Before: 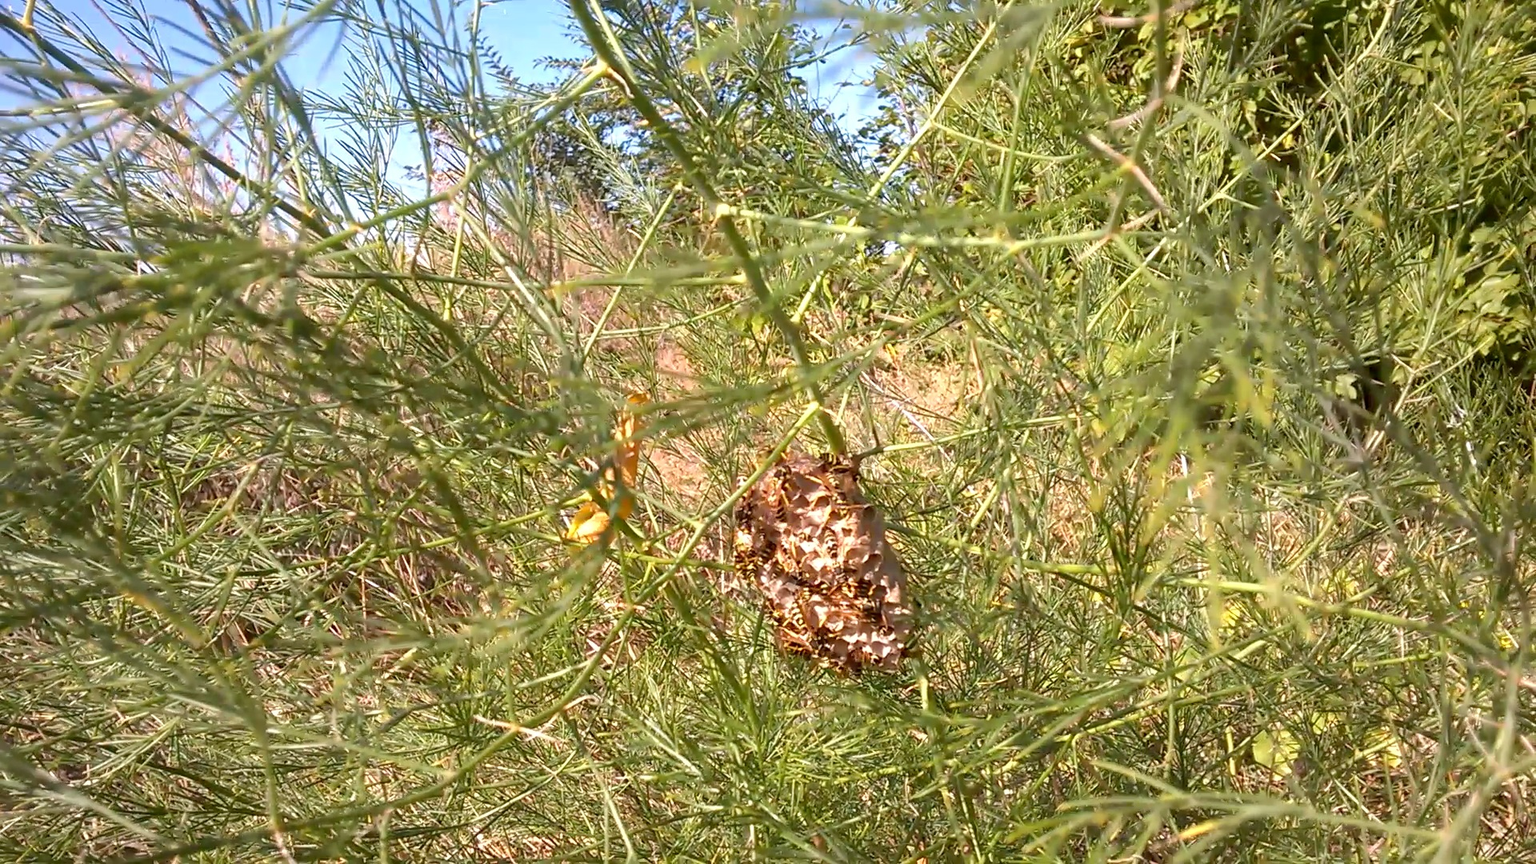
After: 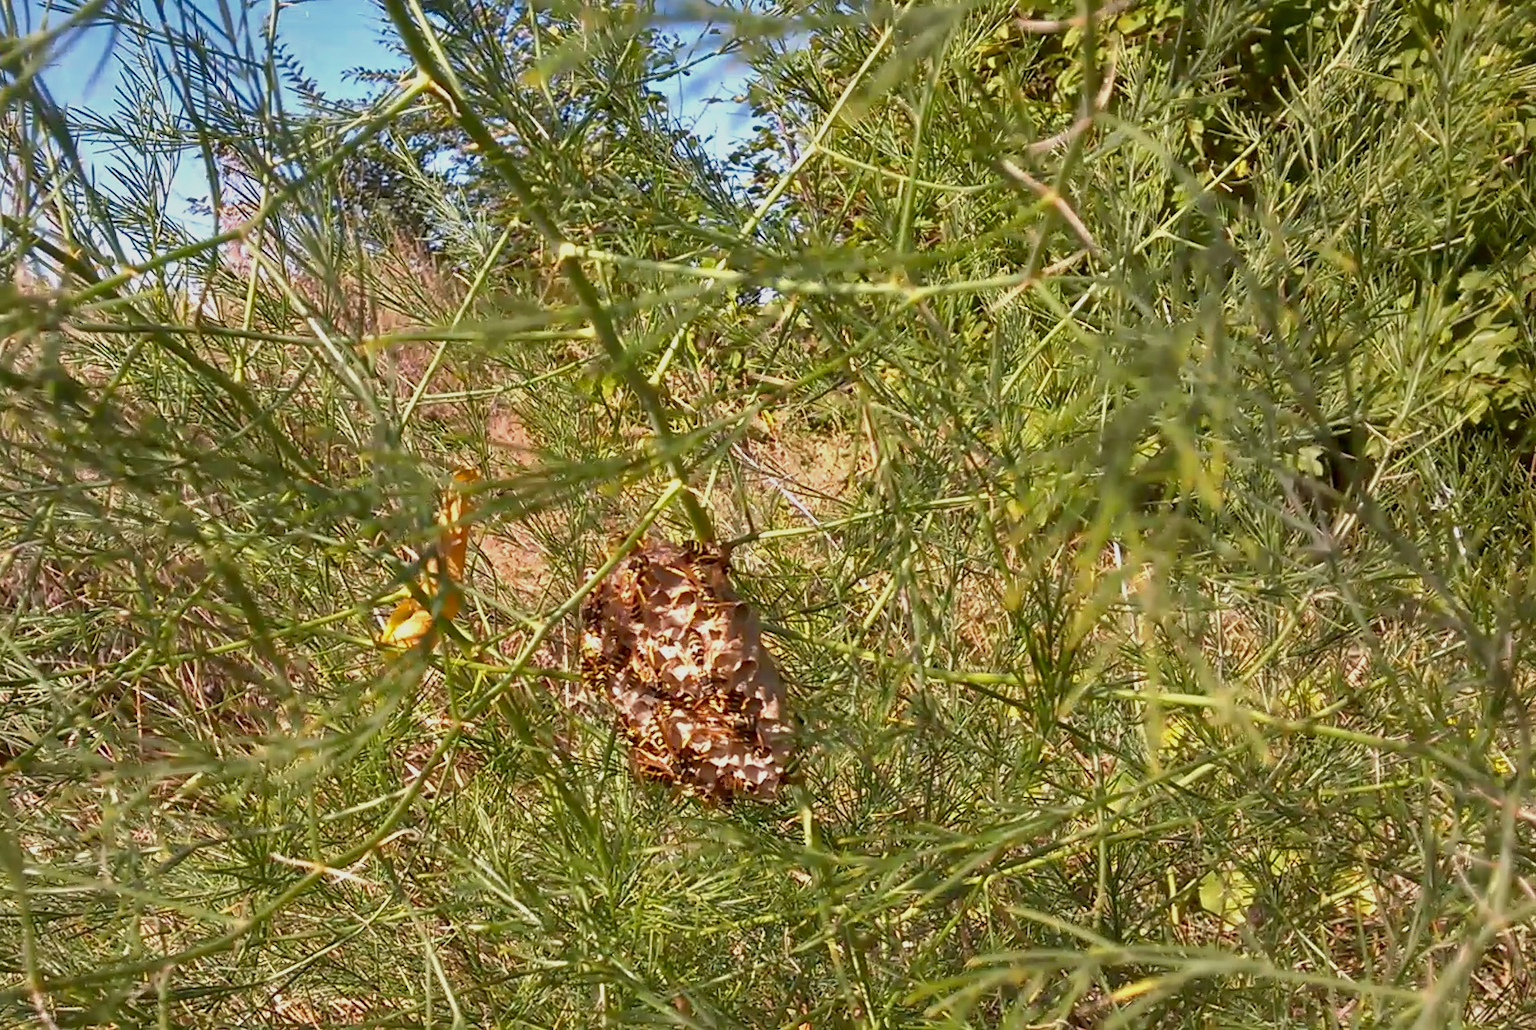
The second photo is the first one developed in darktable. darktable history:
crop: left 16.145%
shadows and highlights: shadows 80.73, white point adjustment -9.07, highlights -61.46, soften with gaussian
